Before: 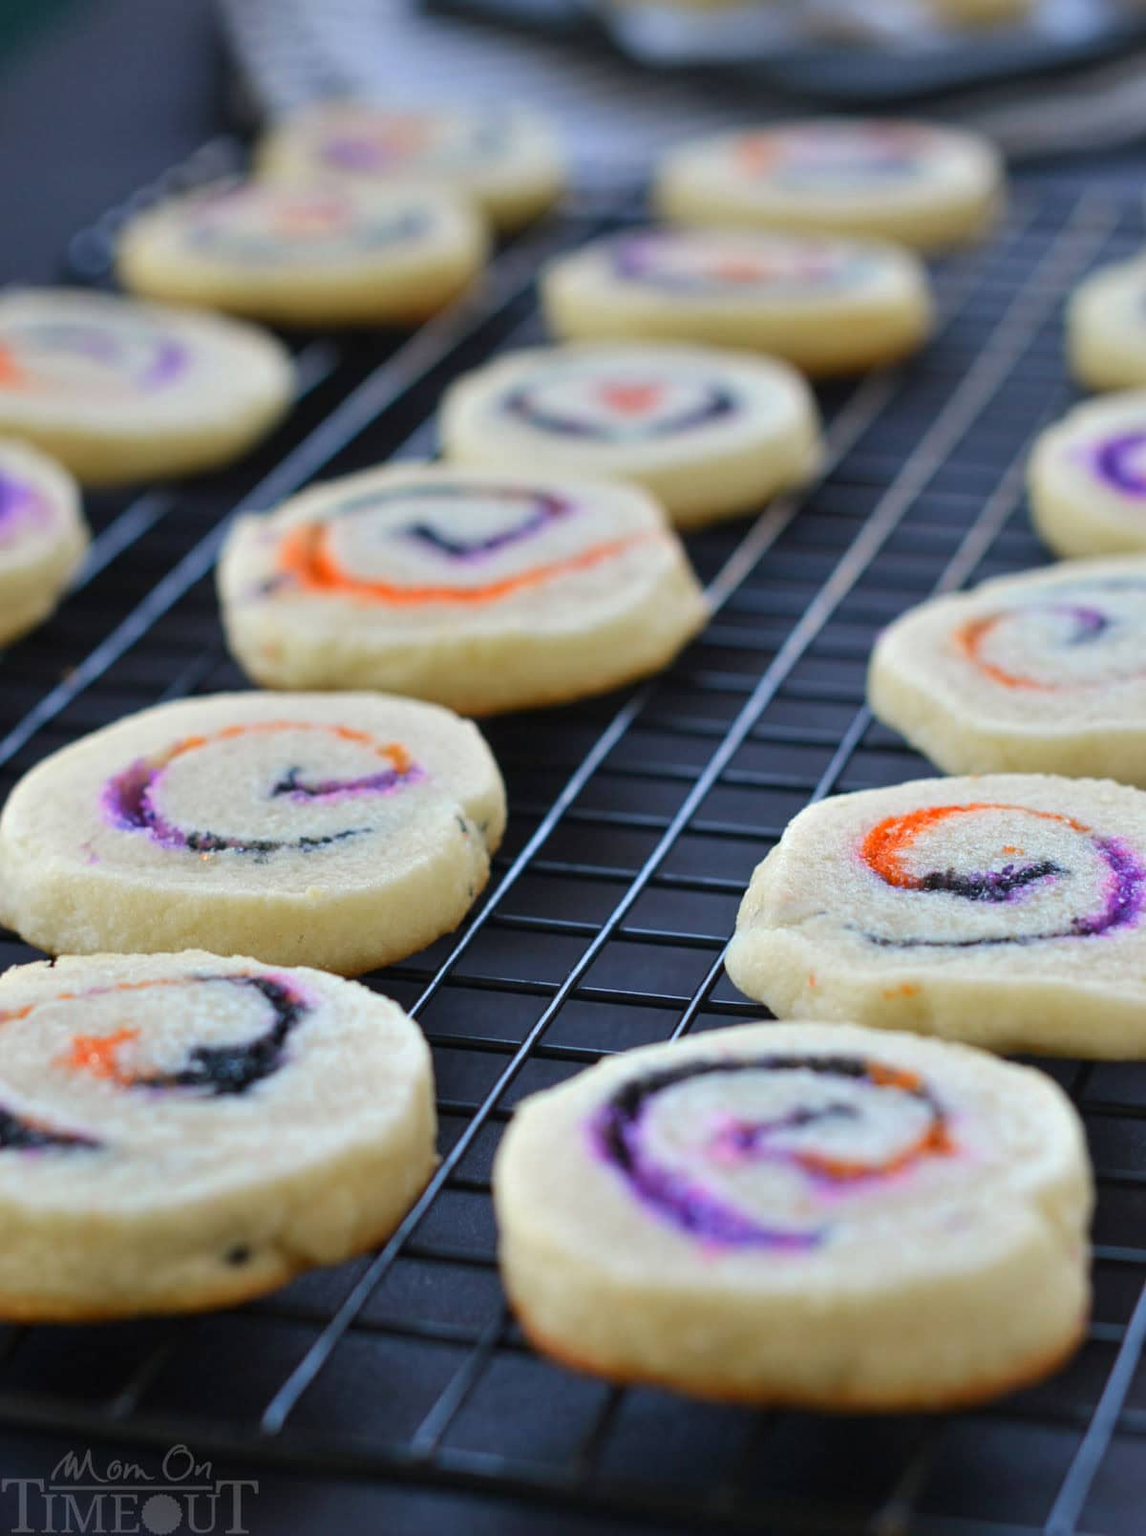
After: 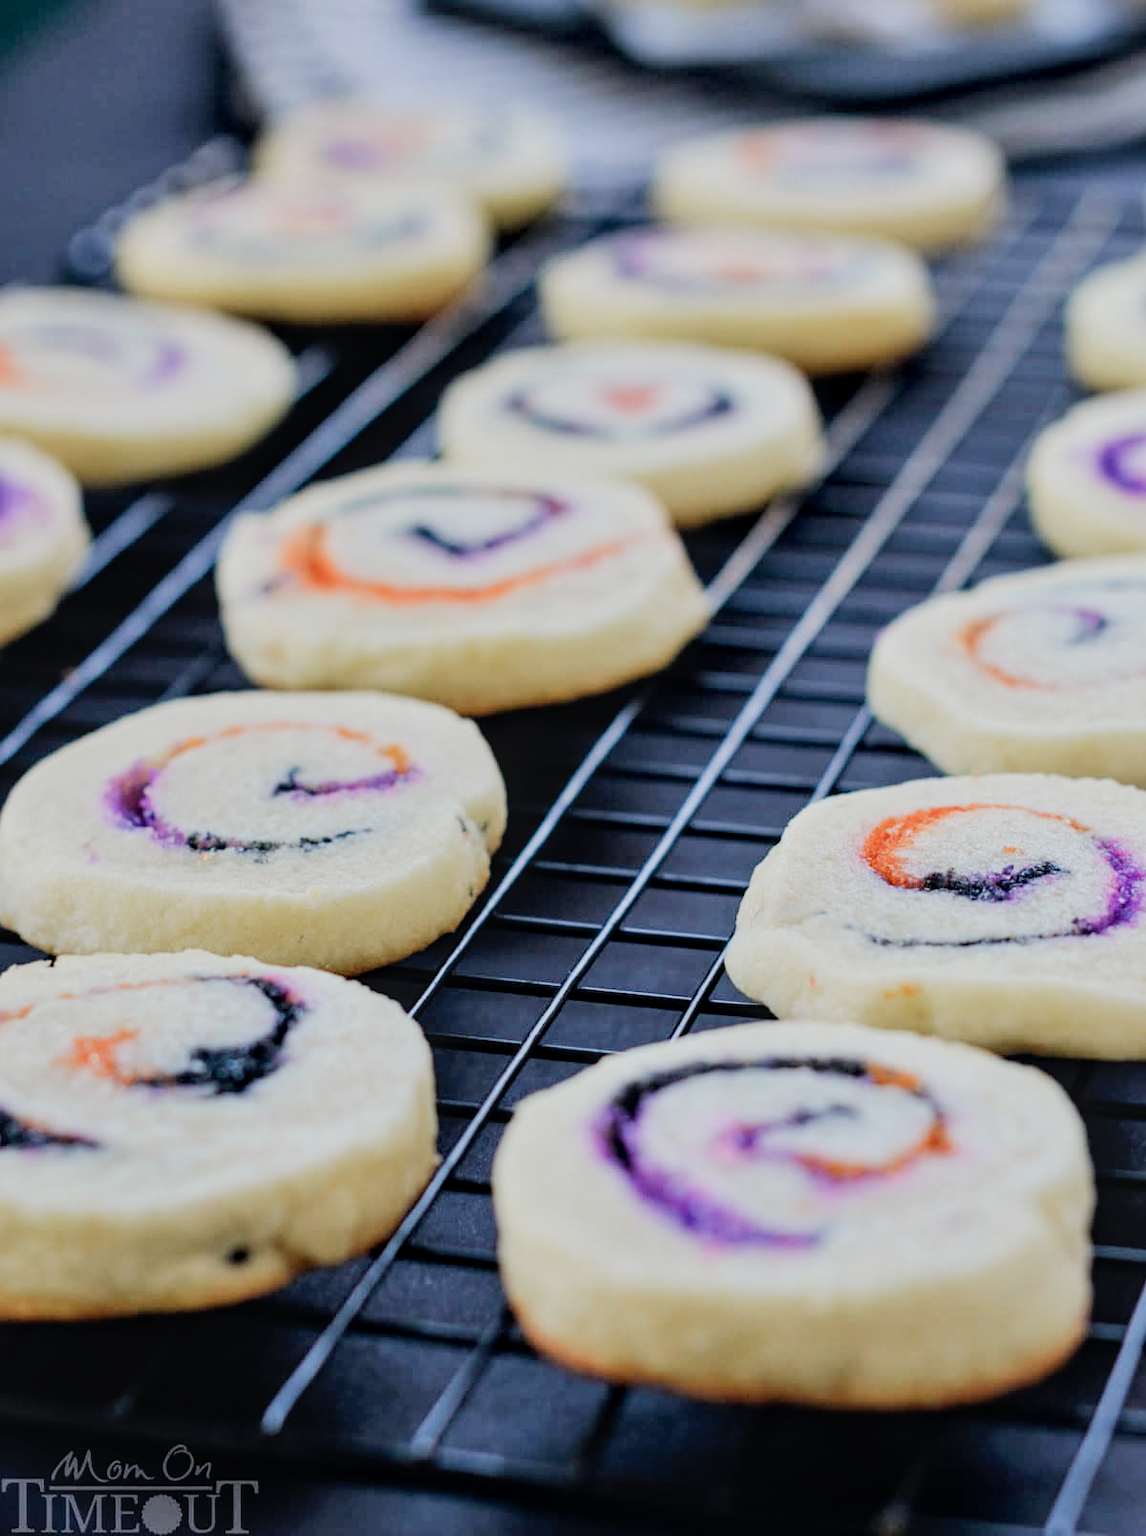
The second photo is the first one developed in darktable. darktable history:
color balance rgb: highlights gain › chroma 0.112%, highlights gain › hue 332.01°, global offset › chroma 0.067%, global offset › hue 254.04°, perceptual saturation grading › global saturation -11.372%, global vibrance 14.339%
local contrast: on, module defaults
sharpen: radius 5.367, amount 0.316, threshold 26.571
filmic rgb: black relative exposure -6.97 EV, white relative exposure 5.61 EV, hardness 2.87, preserve chrominance max RGB
tone curve: curves: ch0 [(0, 0) (0.07, 0.057) (0.15, 0.177) (0.352, 0.445) (0.59, 0.703) (0.857, 0.908) (1, 1)], preserve colors none
